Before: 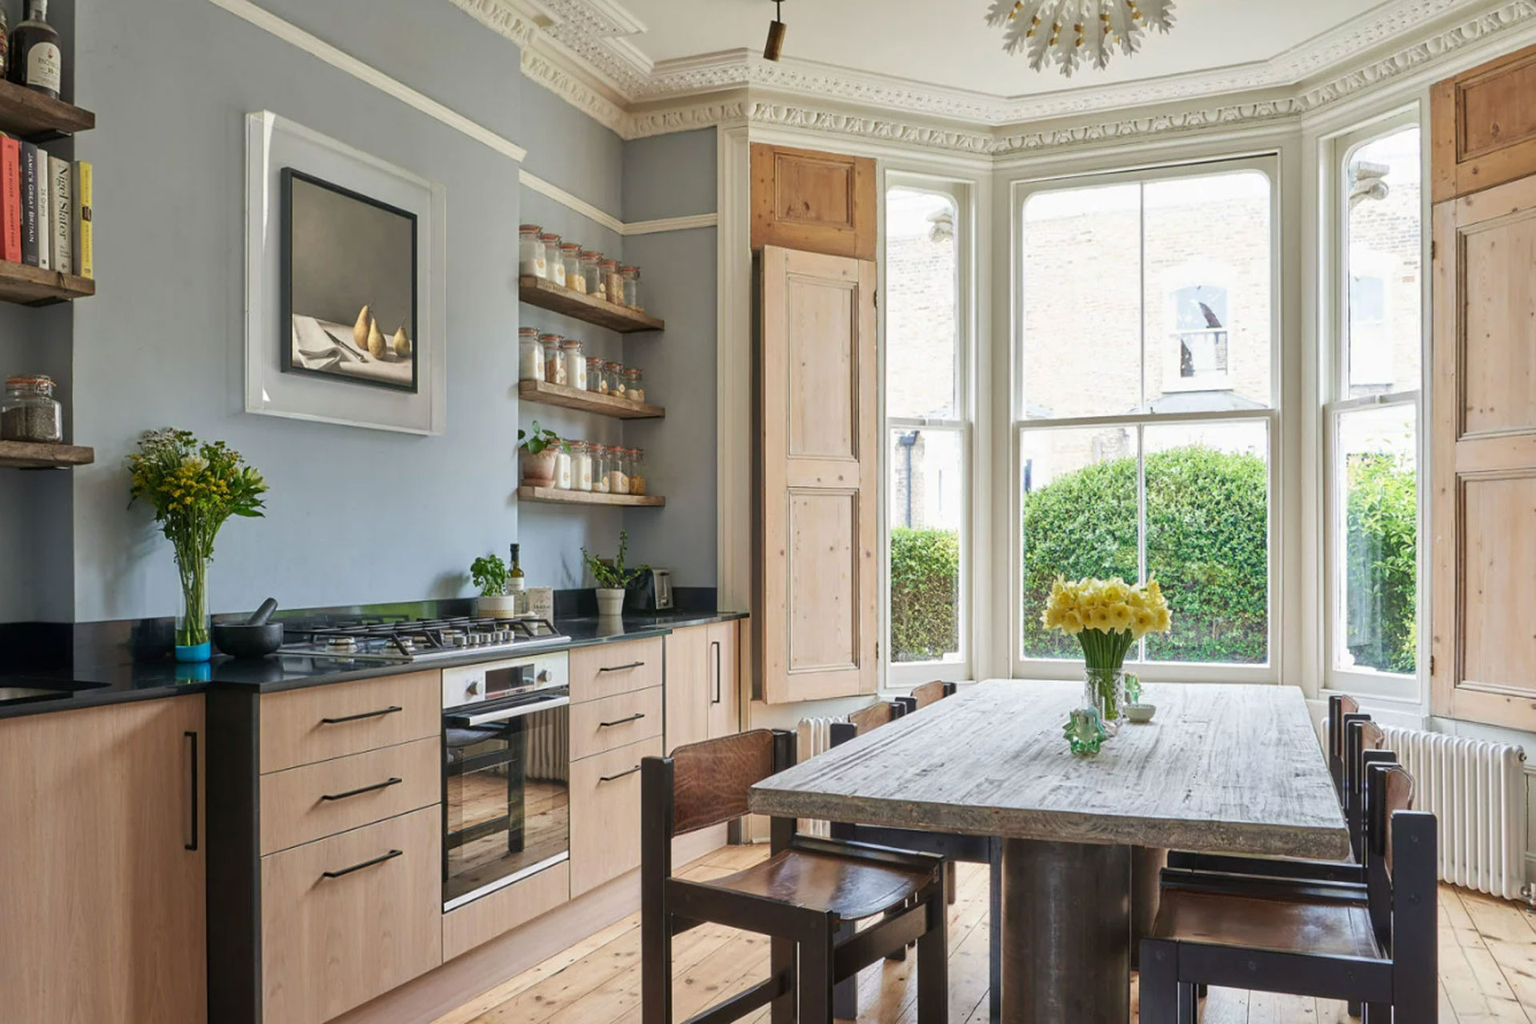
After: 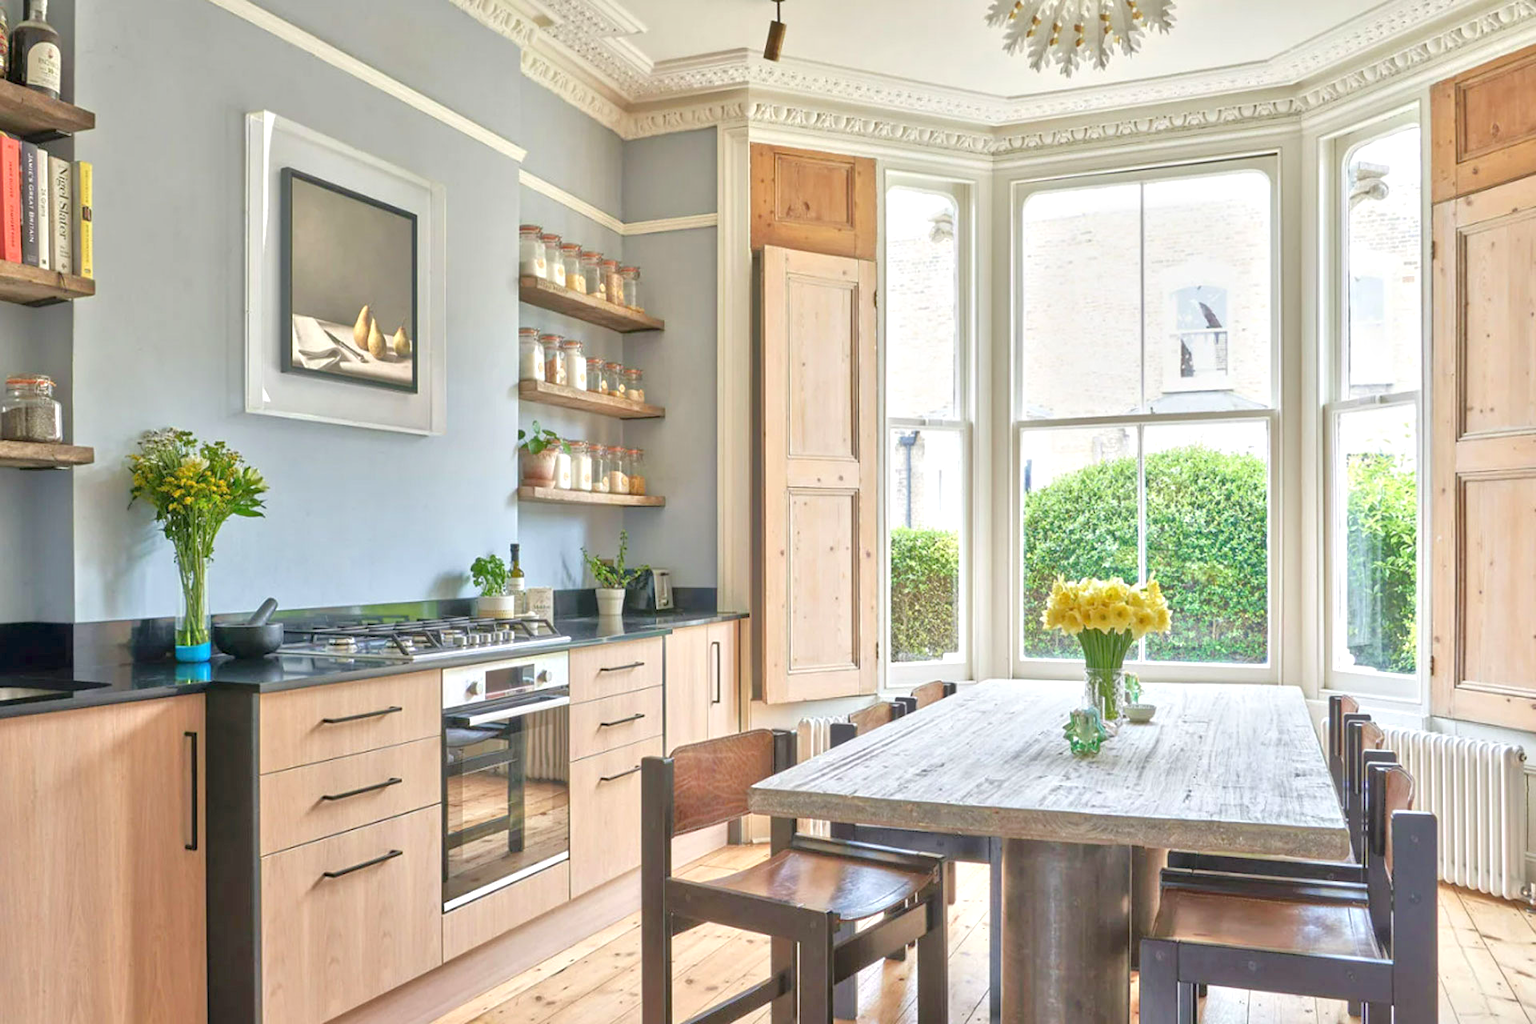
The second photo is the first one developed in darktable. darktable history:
tone equalizer: -8 EV 1.97 EV, -7 EV 1.99 EV, -6 EV 2 EV, -5 EV 1.98 EV, -4 EV 1.99 EV, -3 EV 1.5 EV, -2 EV 0.988 EV, -1 EV 0.481 EV, mask exposure compensation -0.498 EV
